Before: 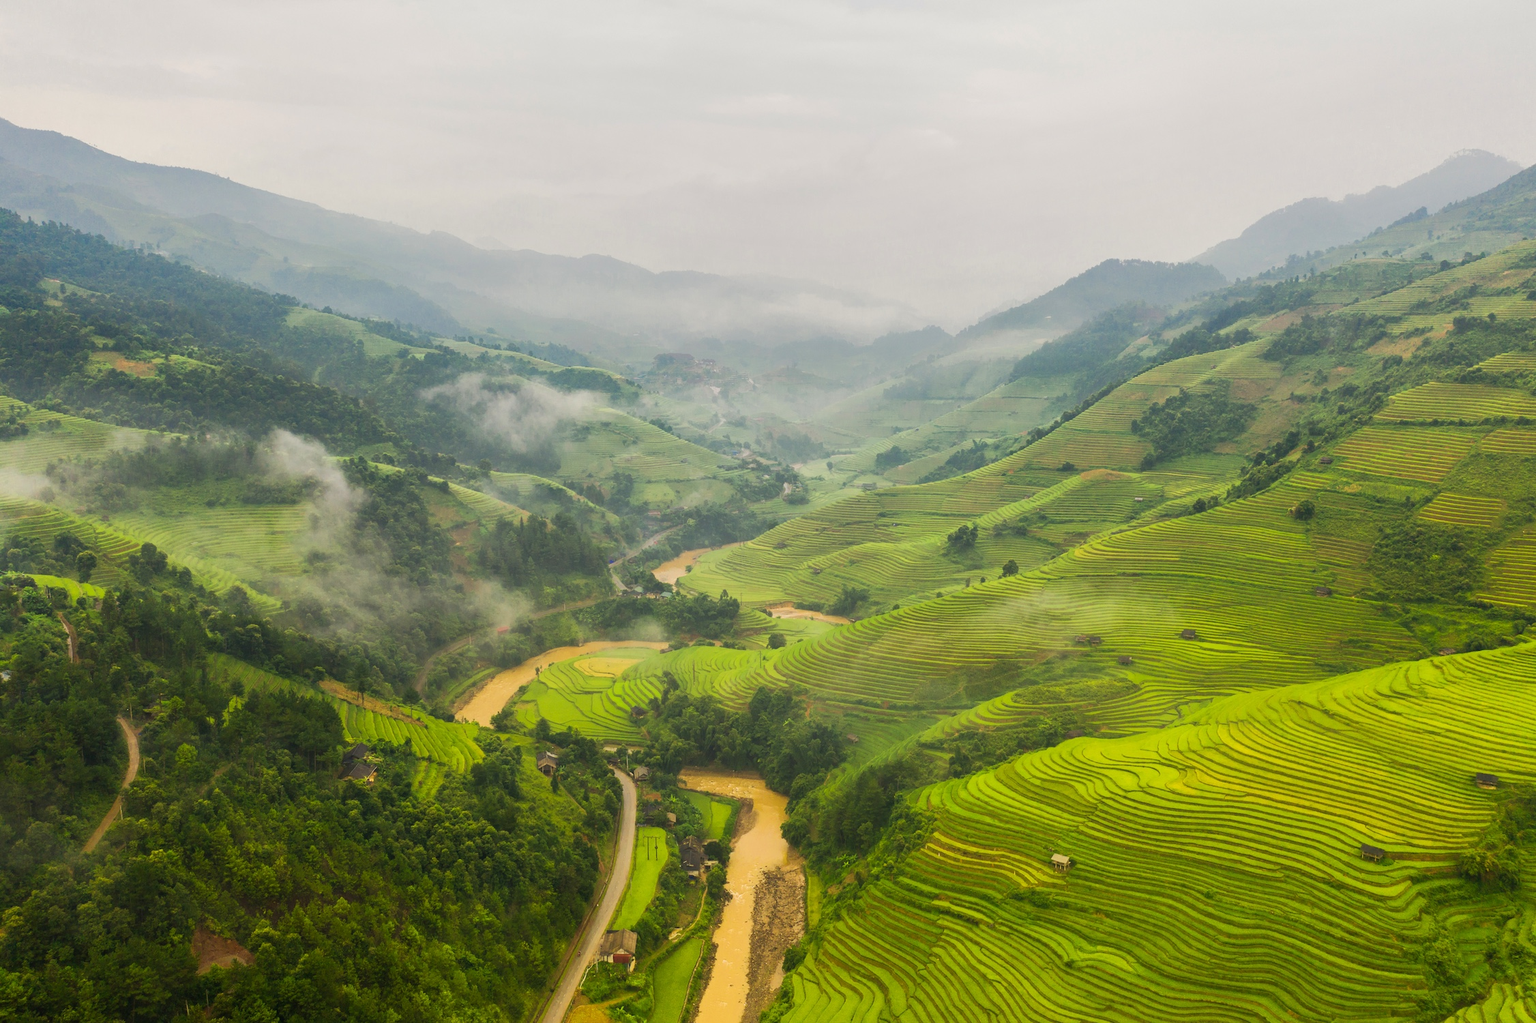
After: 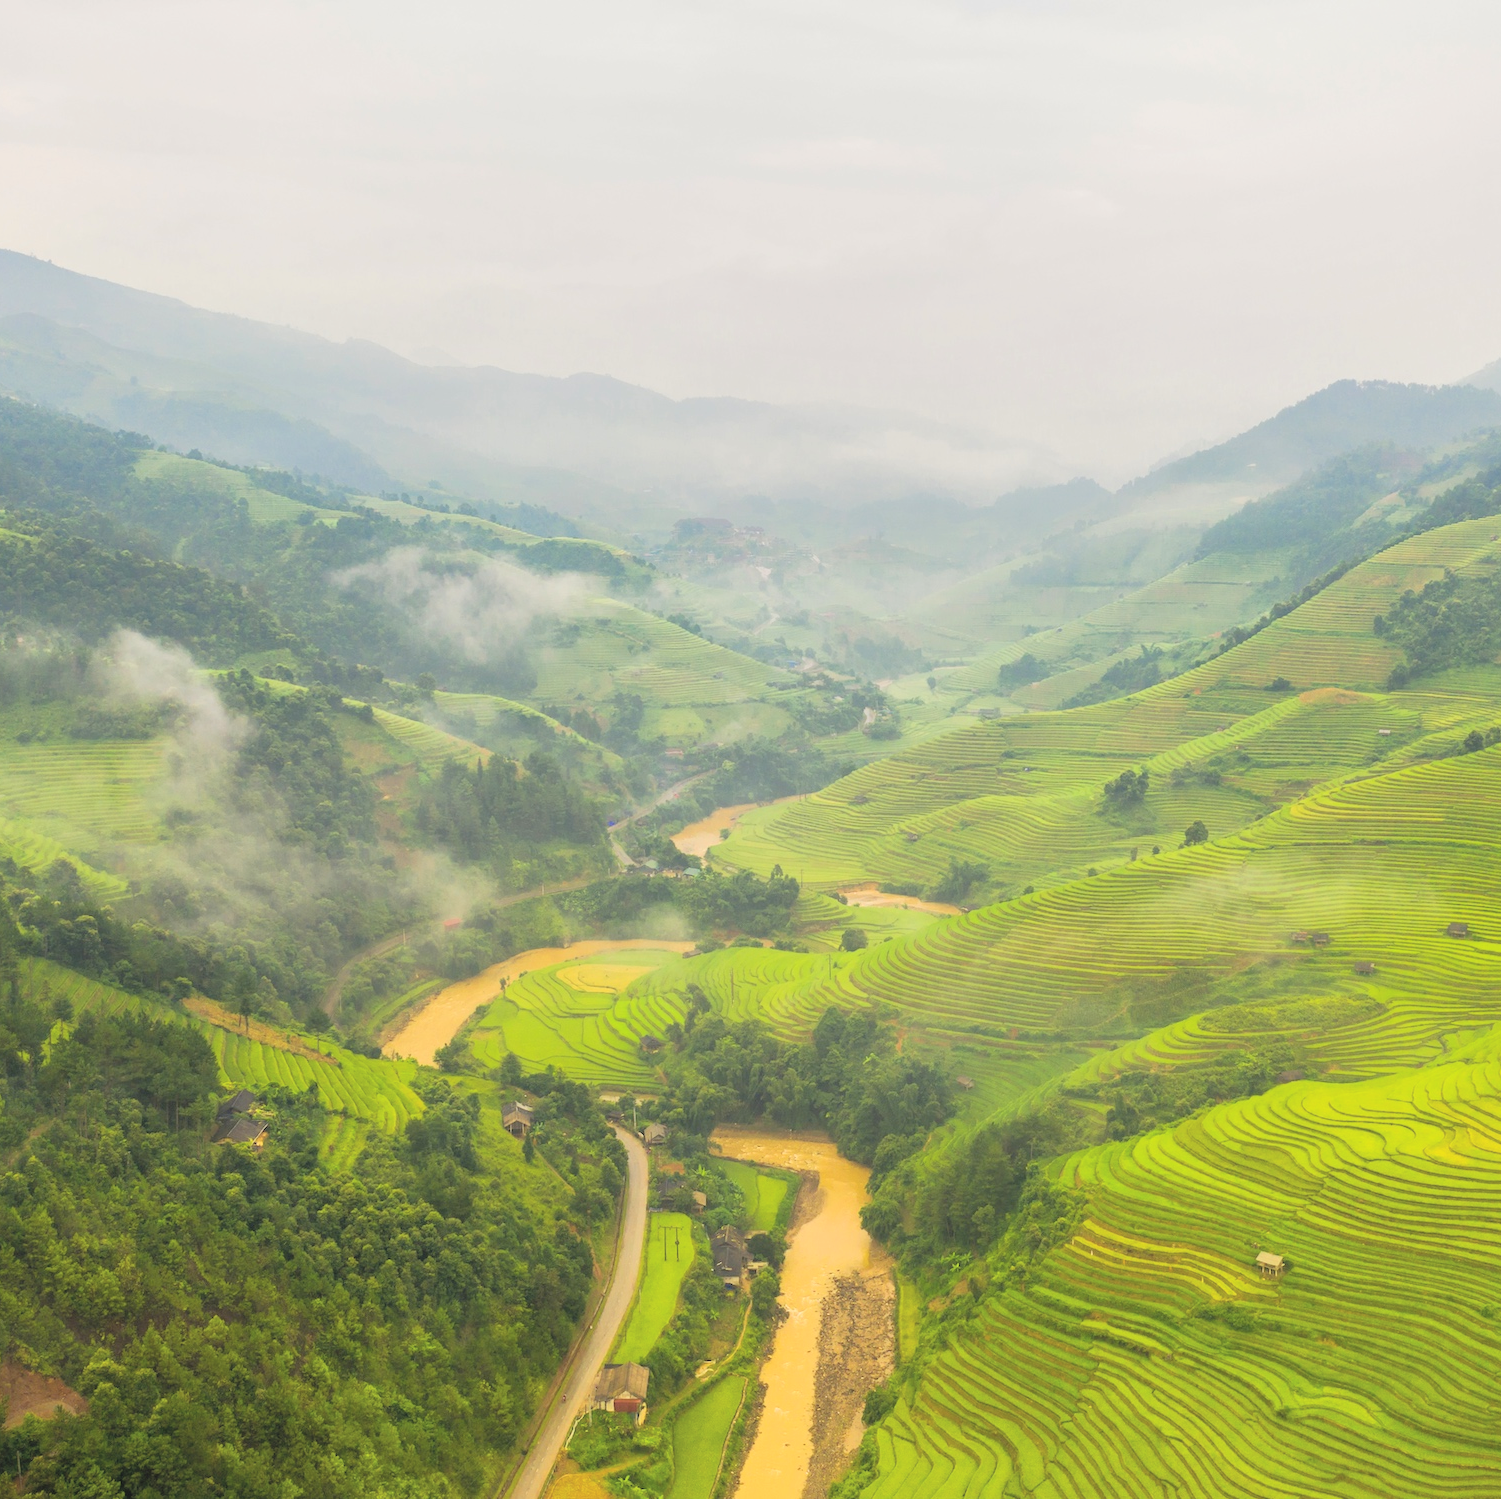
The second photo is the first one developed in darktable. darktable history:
contrast brightness saturation: brightness 0.28
crop and rotate: left 12.673%, right 20.66%
